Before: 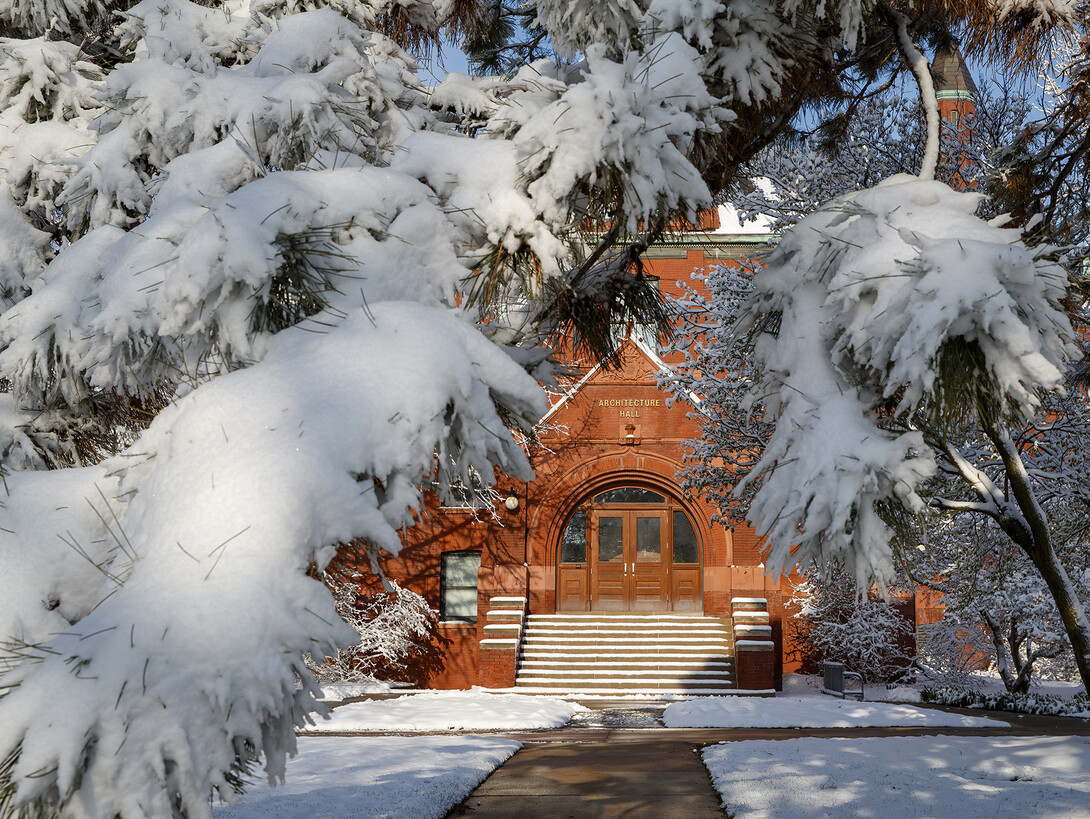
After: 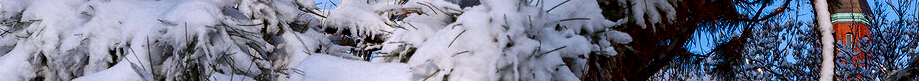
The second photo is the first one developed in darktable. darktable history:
white balance: red 1.004, blue 1.096
contrast brightness saturation: contrast 0.21, brightness -0.11, saturation 0.21
local contrast: highlights 100%, shadows 100%, detail 120%, midtone range 0.2
crop and rotate: left 9.644%, top 9.491%, right 6.021%, bottom 80.509%
